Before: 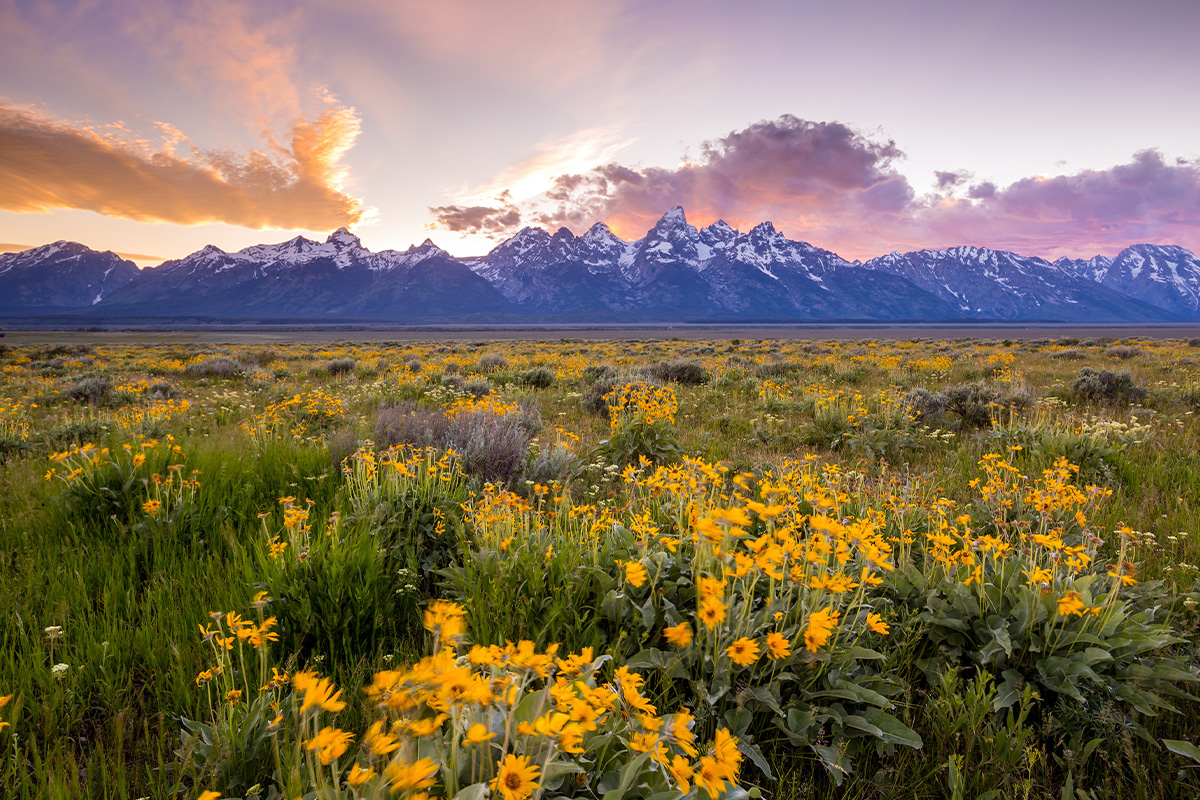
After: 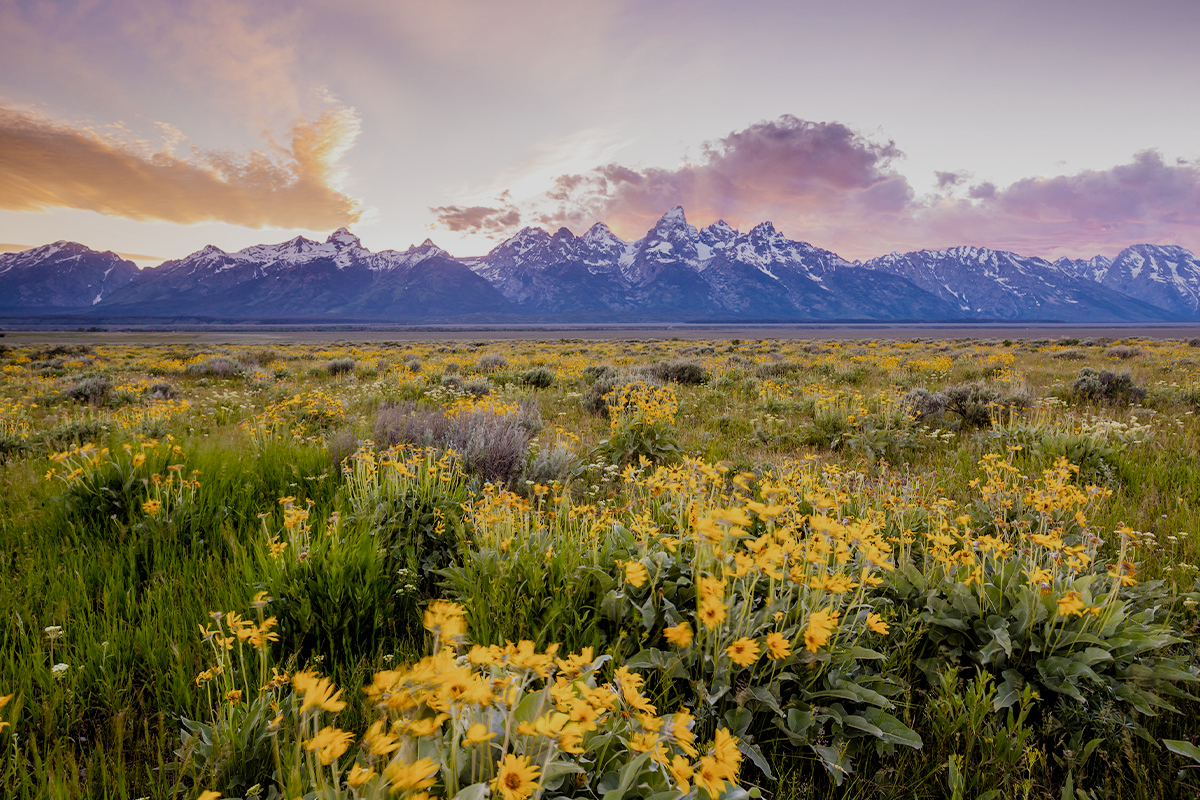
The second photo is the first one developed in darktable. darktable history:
filmic rgb: black relative exposure -8.04 EV, white relative exposure 4.05 EV, hardness 4.19, contrast 0.931, add noise in highlights 0, preserve chrominance no, color science v3 (2019), use custom middle-gray values true, contrast in highlights soft
exposure: exposure 0.202 EV, compensate highlight preservation false
